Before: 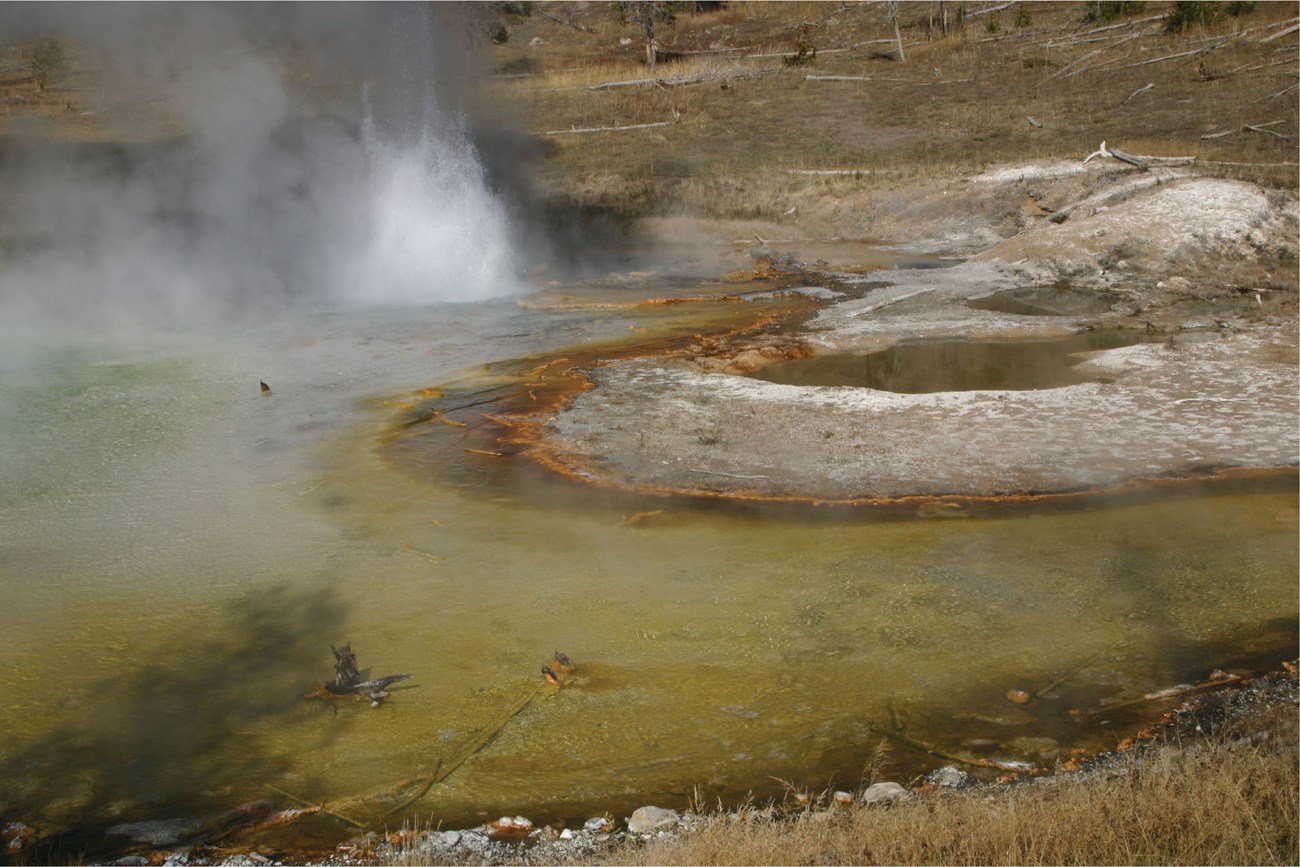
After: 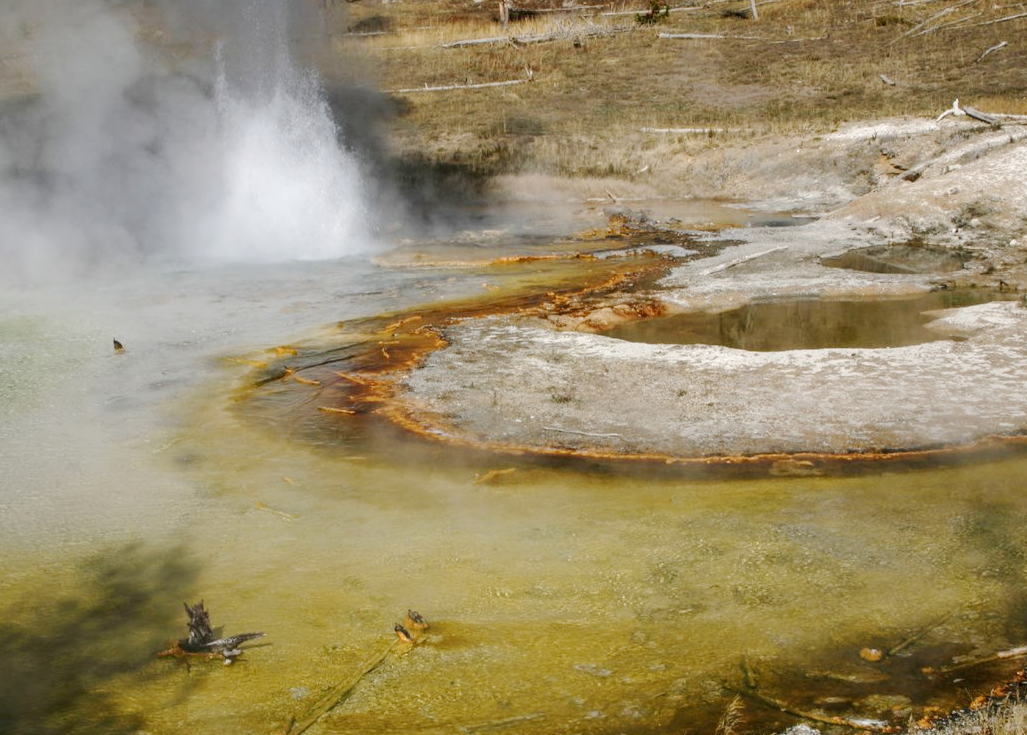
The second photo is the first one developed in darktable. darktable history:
crop: left 11.361%, top 4.955%, right 9.593%, bottom 10.174%
tone curve: curves: ch0 [(0, 0) (0.003, 0.035) (0.011, 0.035) (0.025, 0.035) (0.044, 0.046) (0.069, 0.063) (0.1, 0.084) (0.136, 0.123) (0.177, 0.174) (0.224, 0.232) (0.277, 0.304) (0.335, 0.387) (0.399, 0.476) (0.468, 0.566) (0.543, 0.639) (0.623, 0.714) (0.709, 0.776) (0.801, 0.851) (0.898, 0.921) (1, 1)], preserve colors none
base curve: curves: ch0 [(0, 0) (0.472, 0.508) (1, 1)]
local contrast: on, module defaults
